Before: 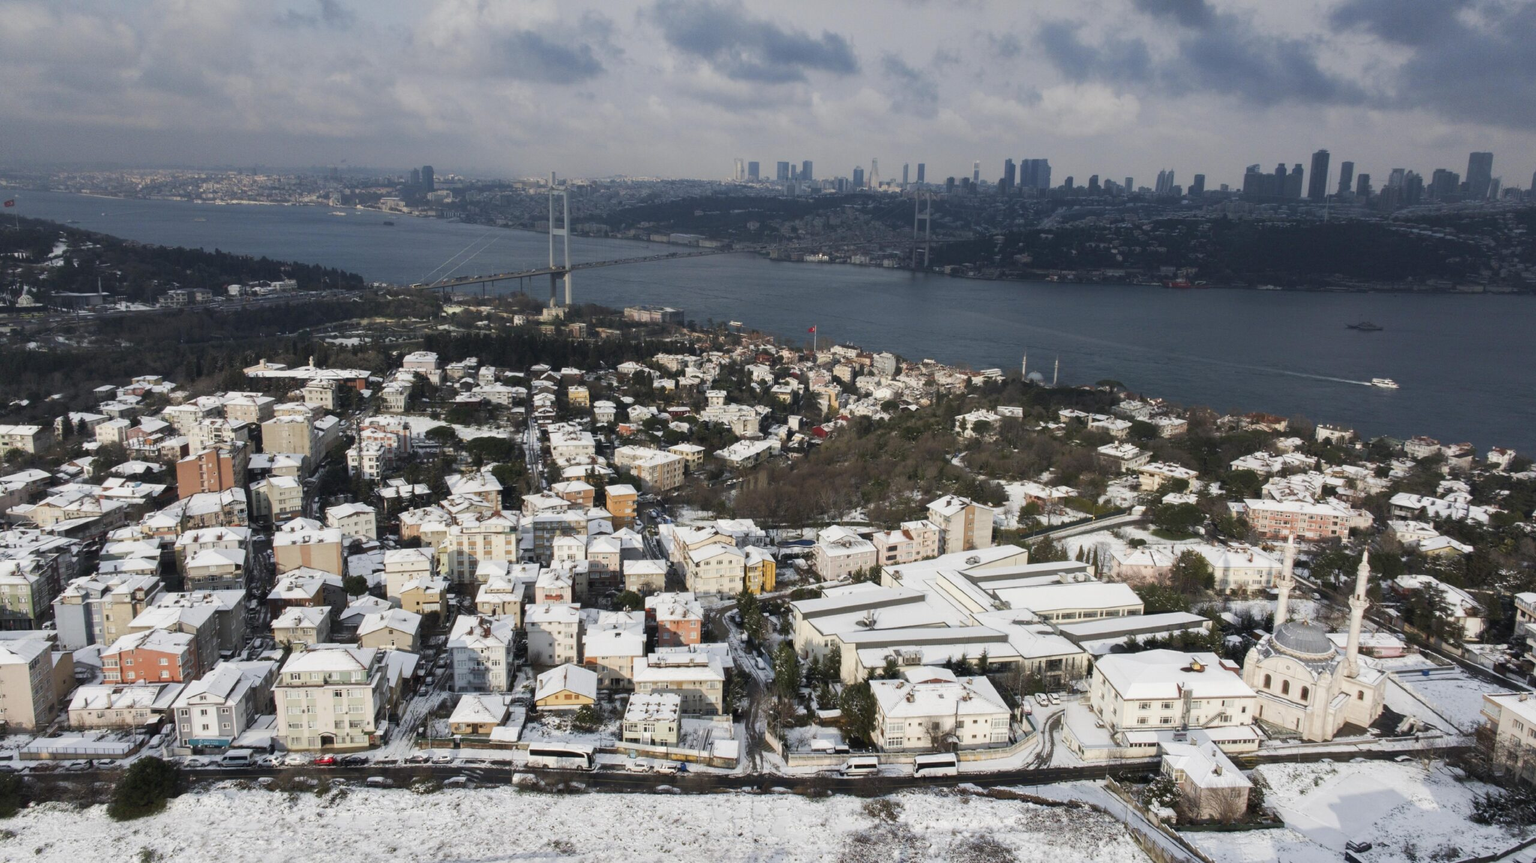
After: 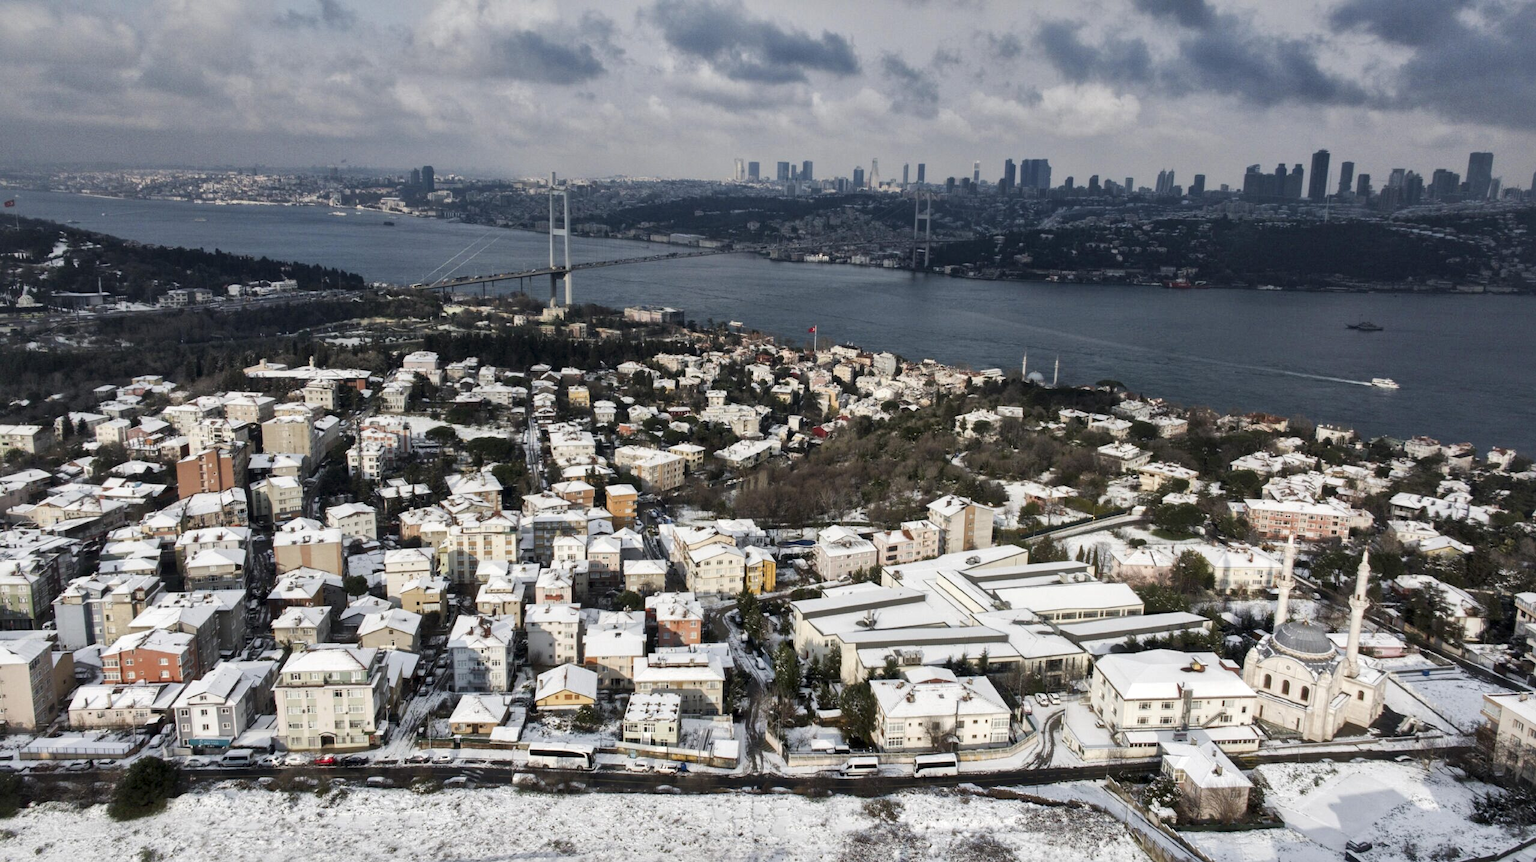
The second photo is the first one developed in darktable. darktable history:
local contrast: mode bilateral grid, contrast 19, coarseness 51, detail 179%, midtone range 0.2
